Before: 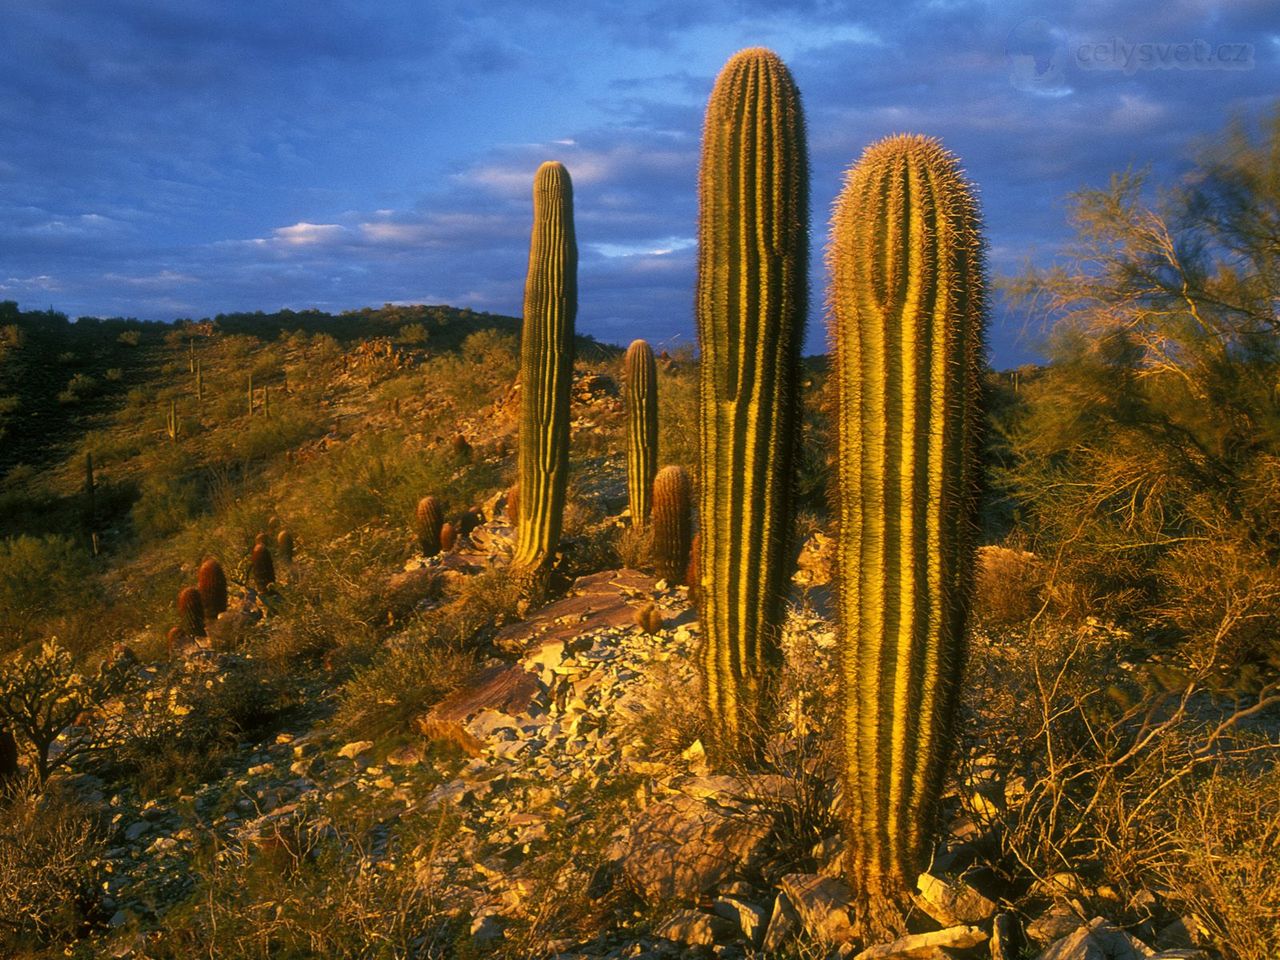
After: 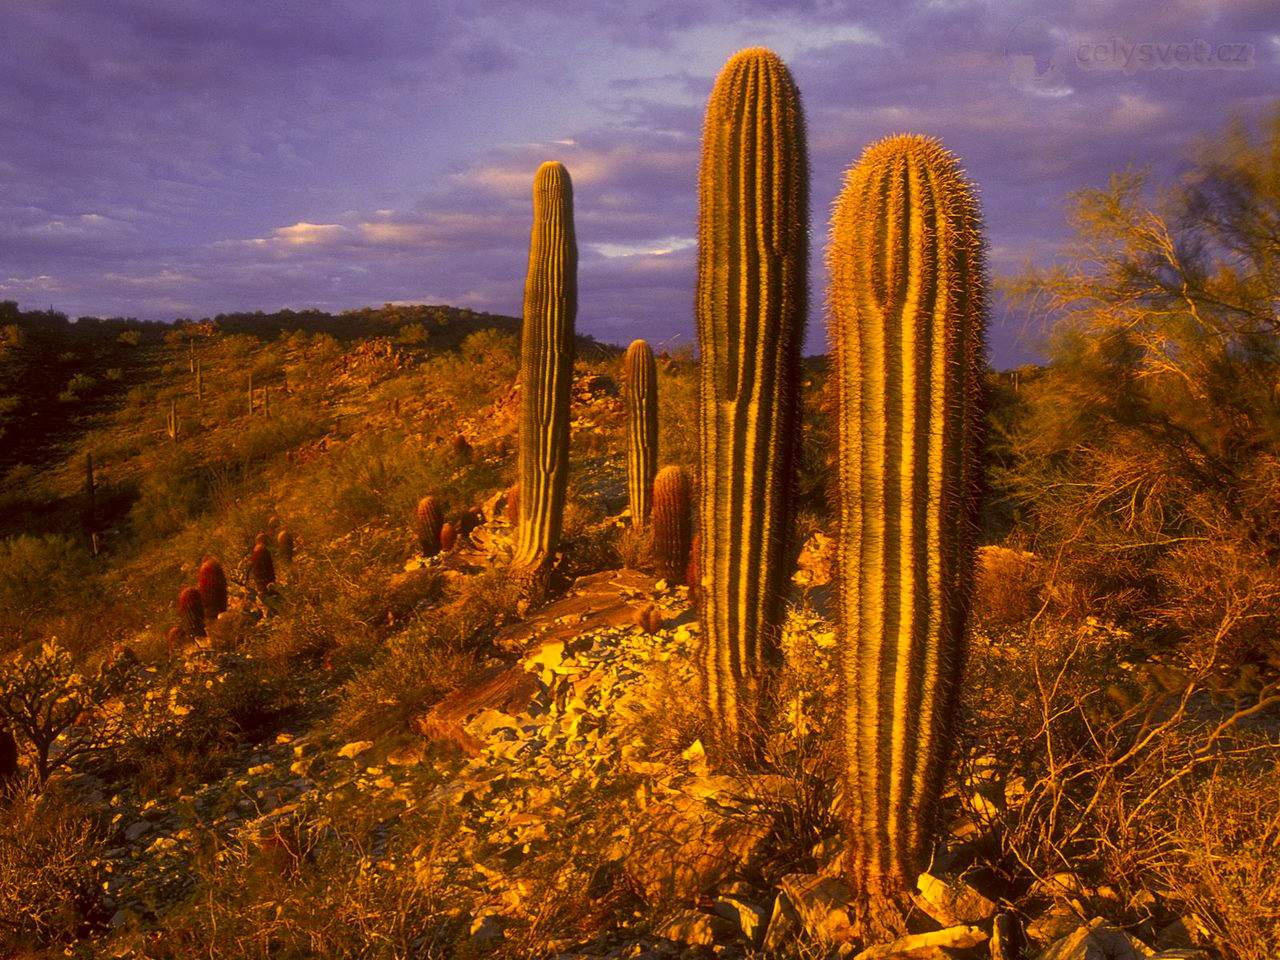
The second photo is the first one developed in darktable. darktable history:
color correction: highlights a* 10.03, highlights b* 38.72, shadows a* 14.34, shadows b* 3.36
